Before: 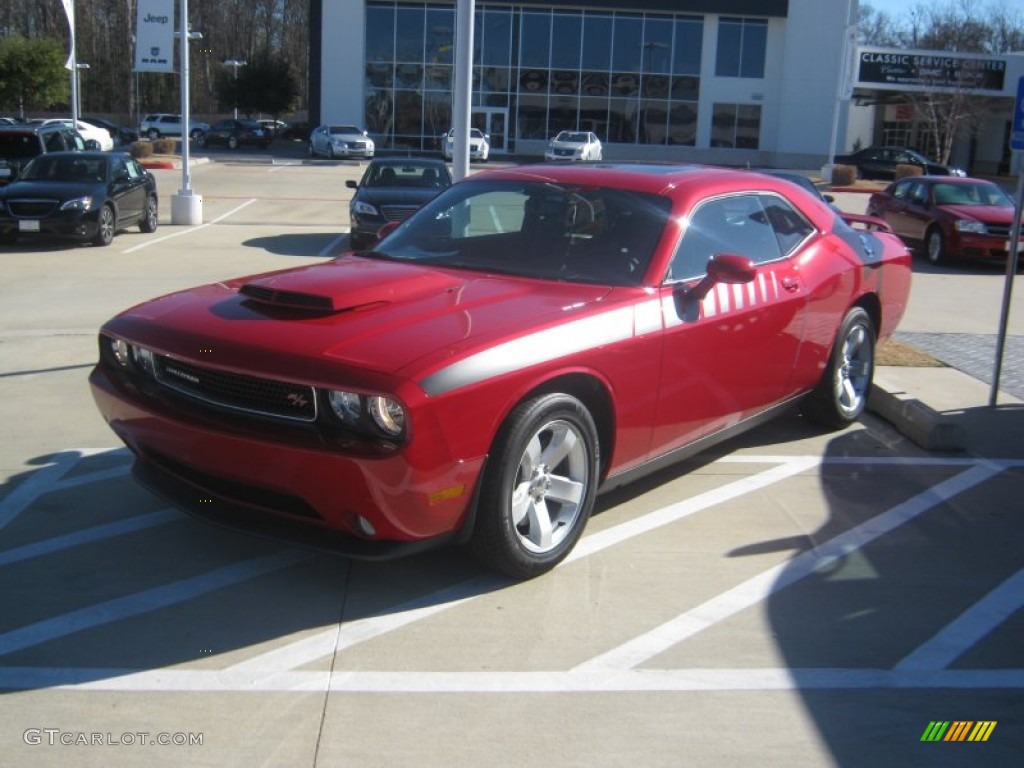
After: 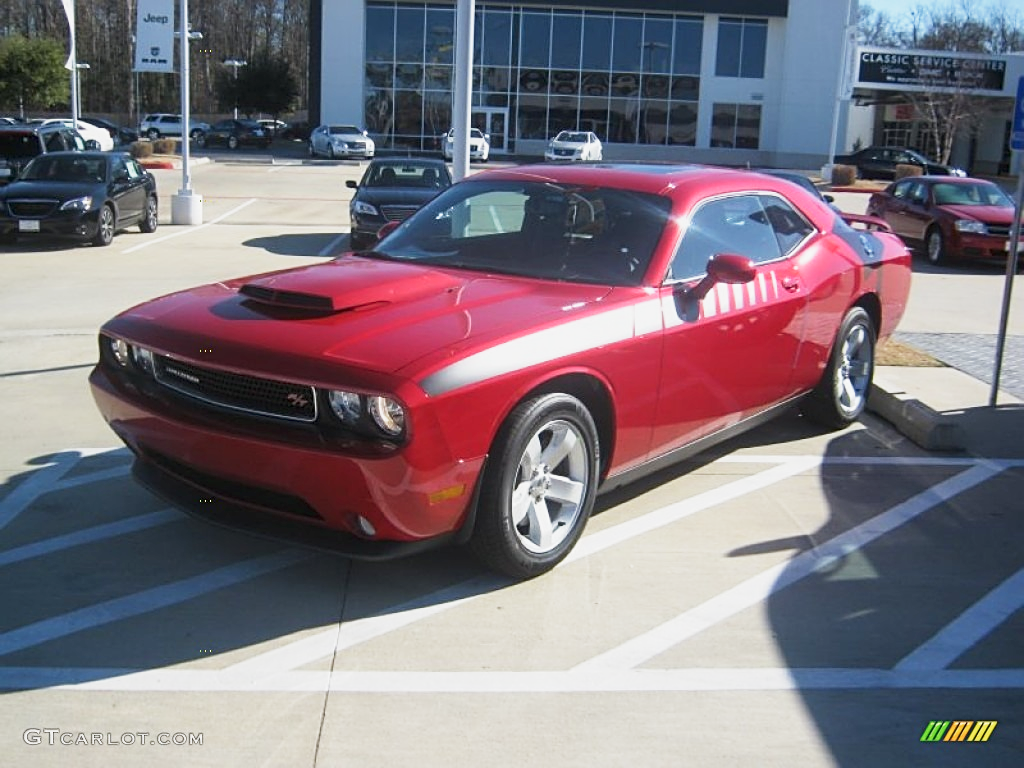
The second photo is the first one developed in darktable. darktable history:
tone equalizer: edges refinement/feathering 500, mask exposure compensation -1.57 EV, preserve details no
sharpen: on, module defaults
local contrast: mode bilateral grid, contrast 20, coarseness 51, detail 119%, midtone range 0.2
base curve: curves: ch0 [(0, 0) (0.088, 0.125) (0.176, 0.251) (0.354, 0.501) (0.613, 0.749) (1, 0.877)], preserve colors none
